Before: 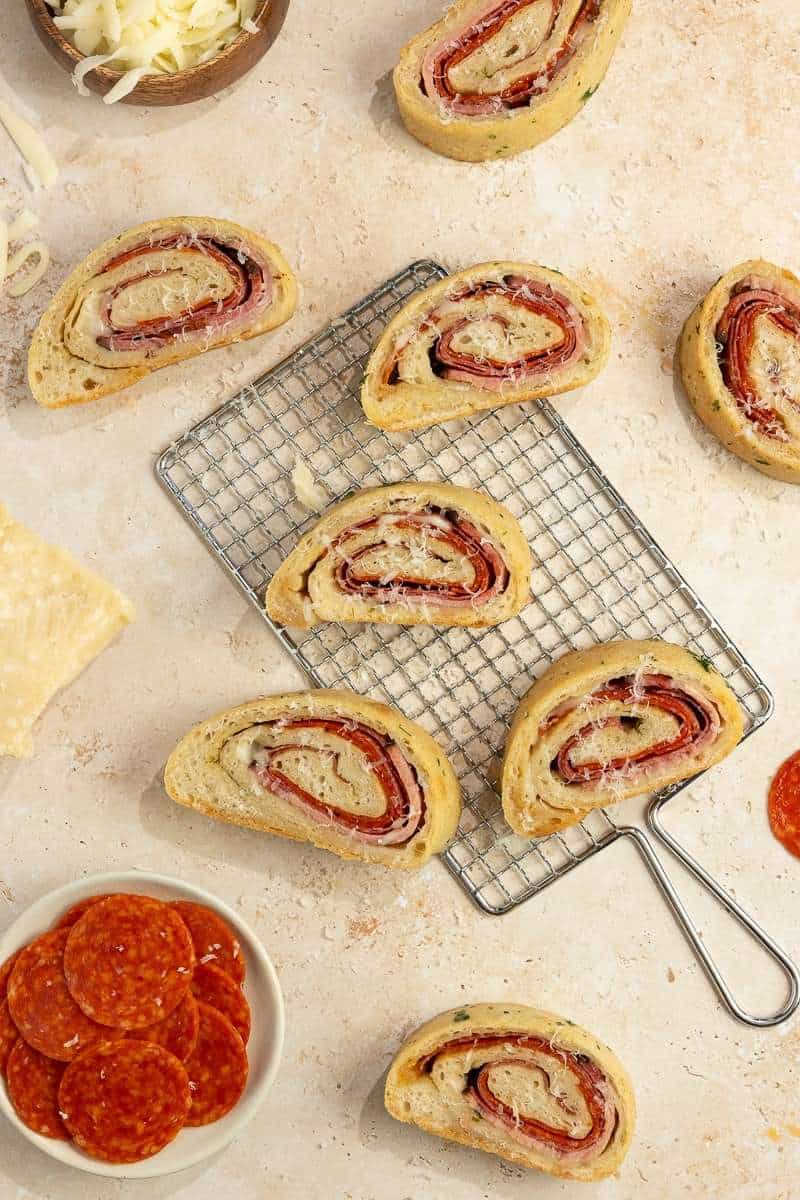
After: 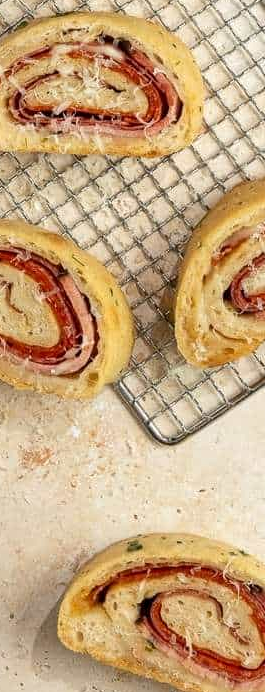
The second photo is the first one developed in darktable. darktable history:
crop: left 40.878%, top 39.176%, right 25.993%, bottom 3.081%
local contrast: highlights 100%, shadows 100%, detail 120%, midtone range 0.2
